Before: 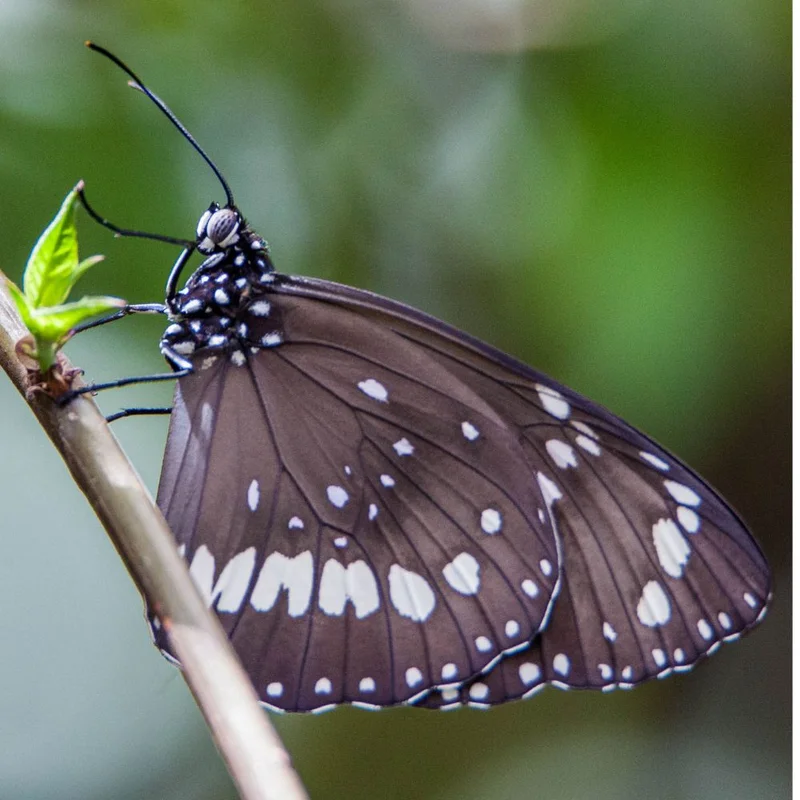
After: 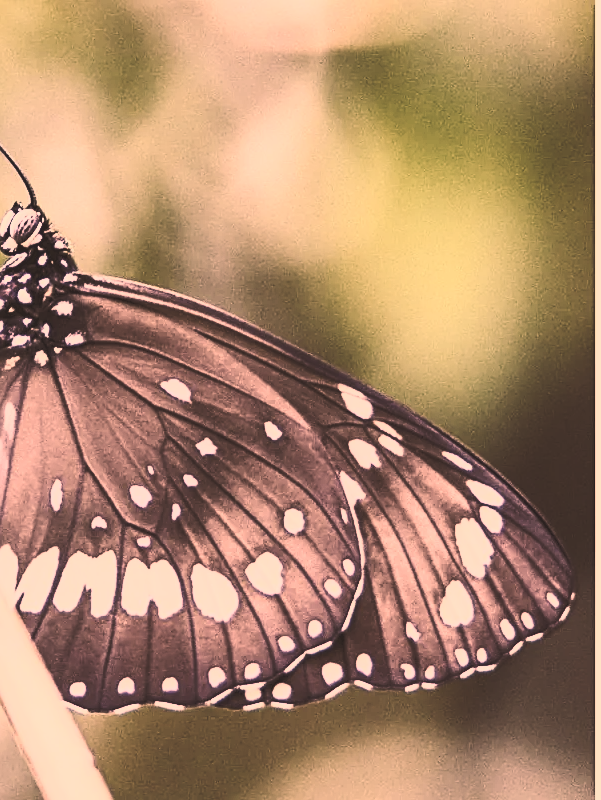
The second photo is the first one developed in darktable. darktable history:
exposure: exposure 0.601 EV, compensate highlight preservation false
contrast brightness saturation: contrast 0.57, brightness 0.569, saturation -0.327
sharpen: on, module defaults
crop and rotate: left 24.769%
tone curve: curves: ch0 [(0, 0.142) (0.384, 0.314) (0.752, 0.711) (0.991, 0.95)]; ch1 [(0.006, 0.129) (0.346, 0.384) (1, 1)]; ch2 [(0.003, 0.057) (0.261, 0.248) (1, 1)], preserve colors none
color correction: highlights a* 39.29, highlights b* 39.54, saturation 0.687
shadows and highlights: radius 334.93, shadows 63.47, highlights 5.19, compress 88.06%, soften with gaussian
